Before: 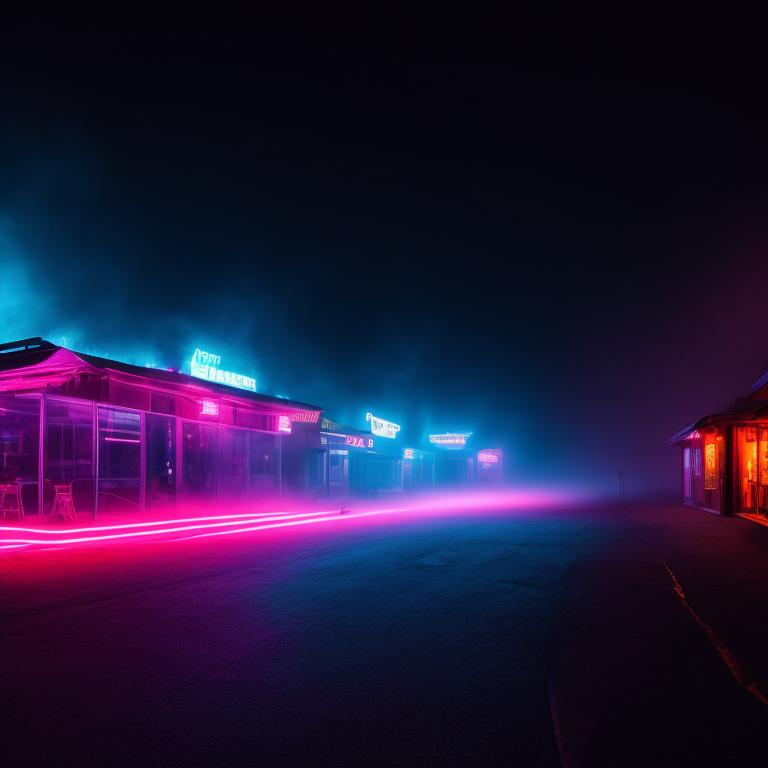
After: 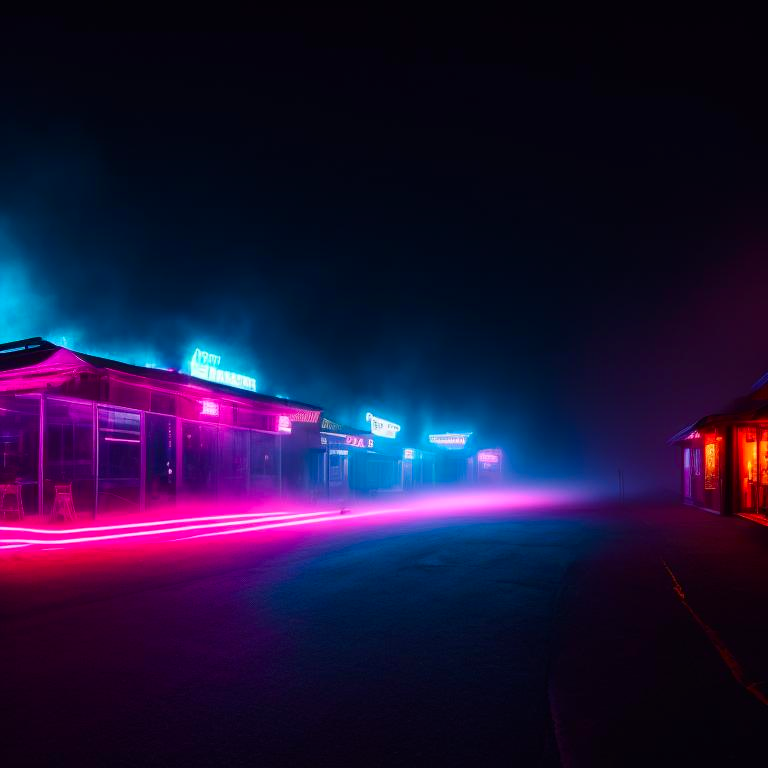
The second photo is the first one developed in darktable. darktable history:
contrast brightness saturation: contrast 0.15, brightness -0.01, saturation 0.1
tone equalizer: on, module defaults
